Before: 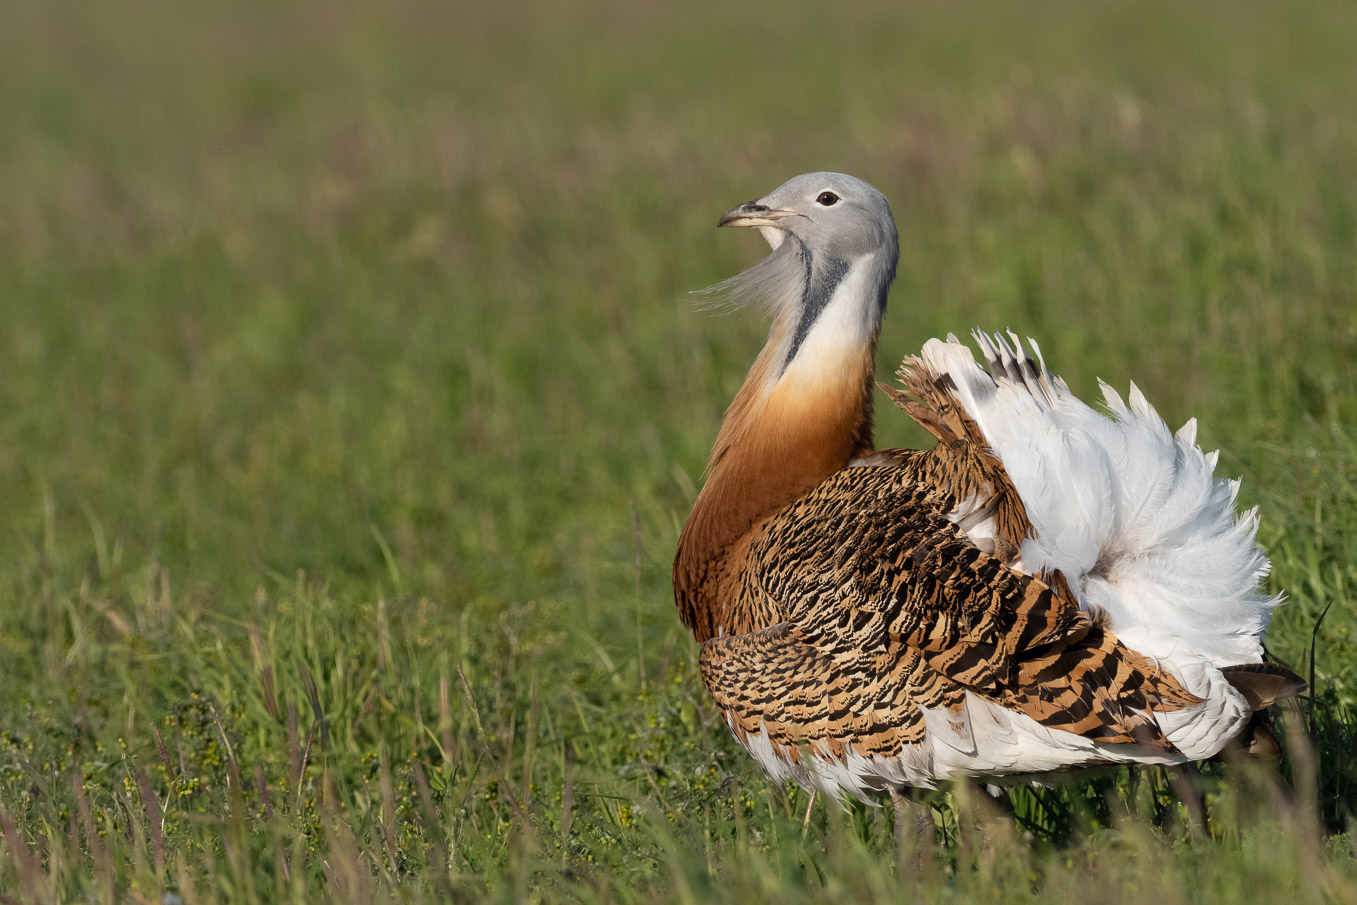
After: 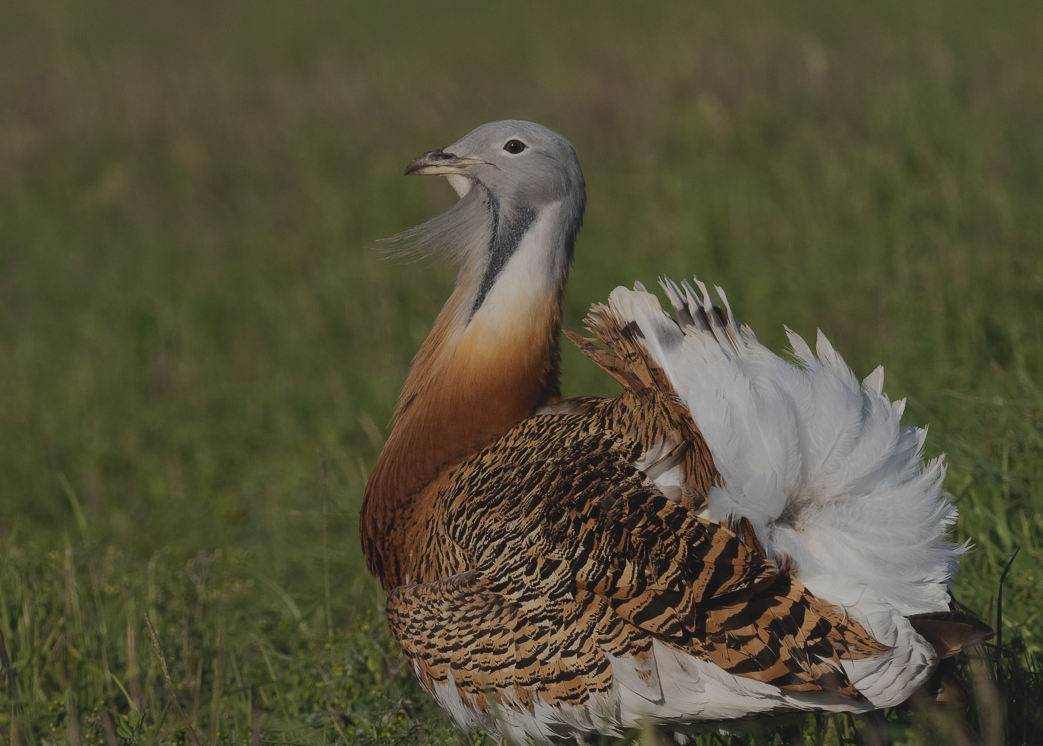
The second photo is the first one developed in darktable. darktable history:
crop: left 23.116%, top 5.85%, bottom 11.65%
exposure: black level correction -0.017, exposure -1.109 EV, compensate exposure bias true, compensate highlight preservation false
